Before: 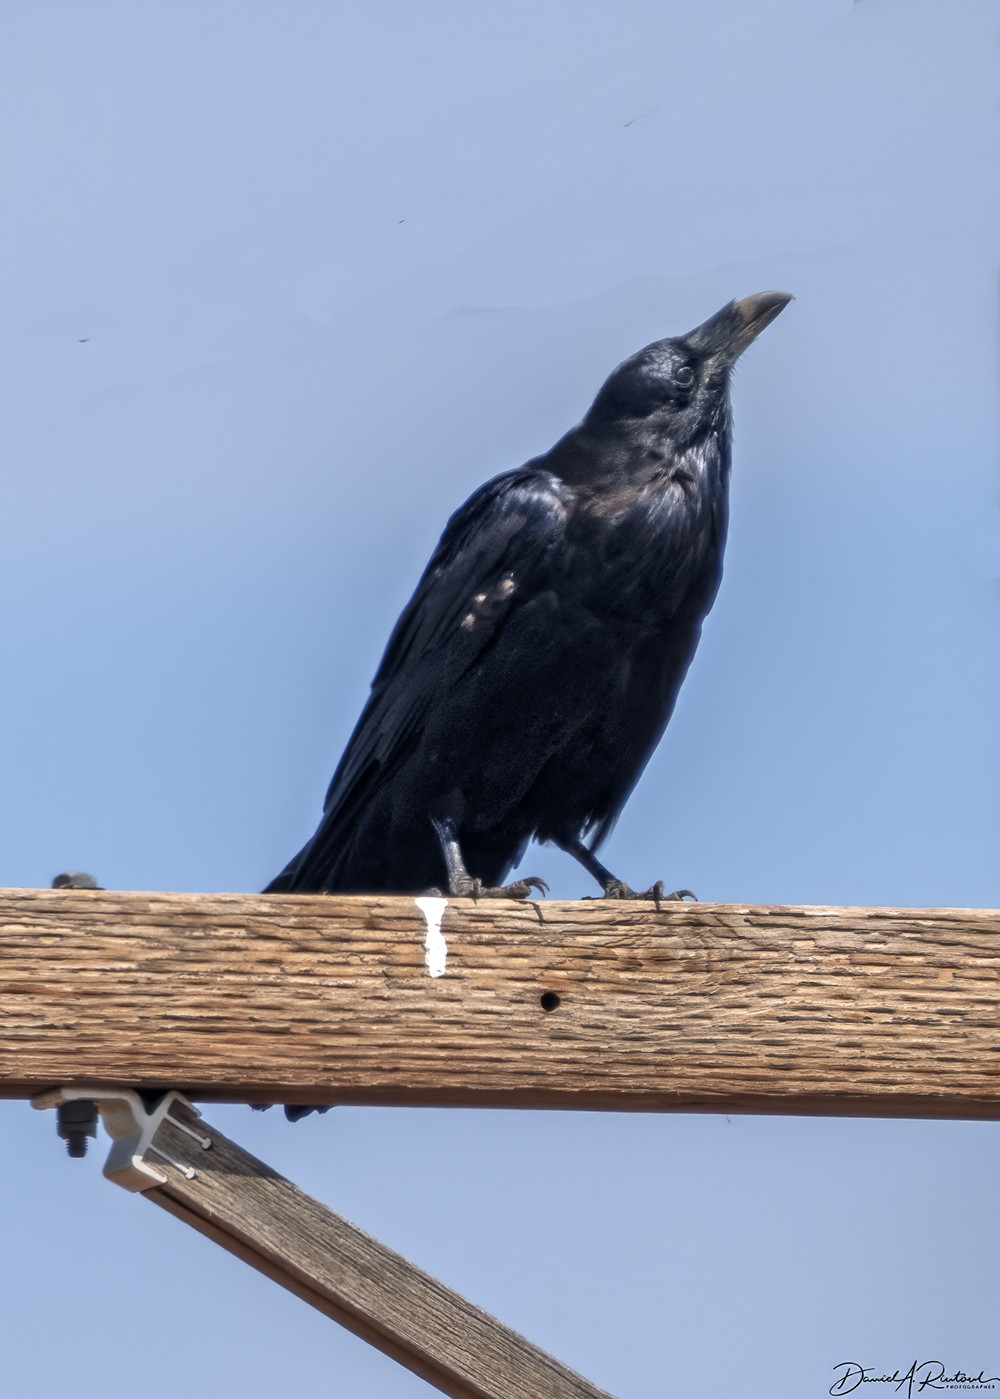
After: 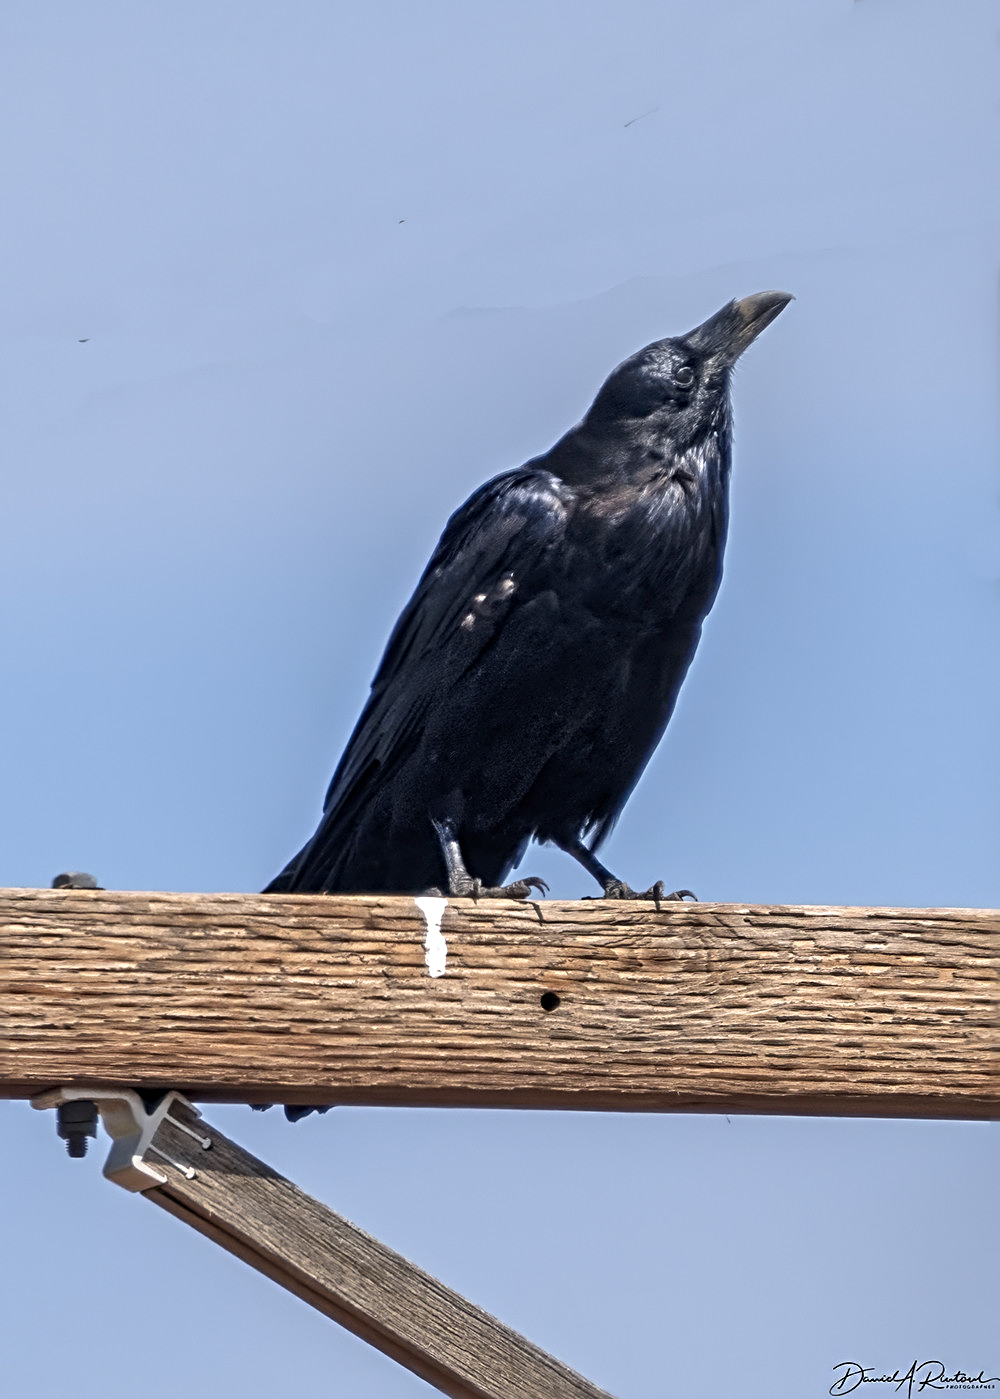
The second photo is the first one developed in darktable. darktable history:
sharpen: radius 4
color balance rgb: global vibrance 1%, saturation formula JzAzBz (2021)
